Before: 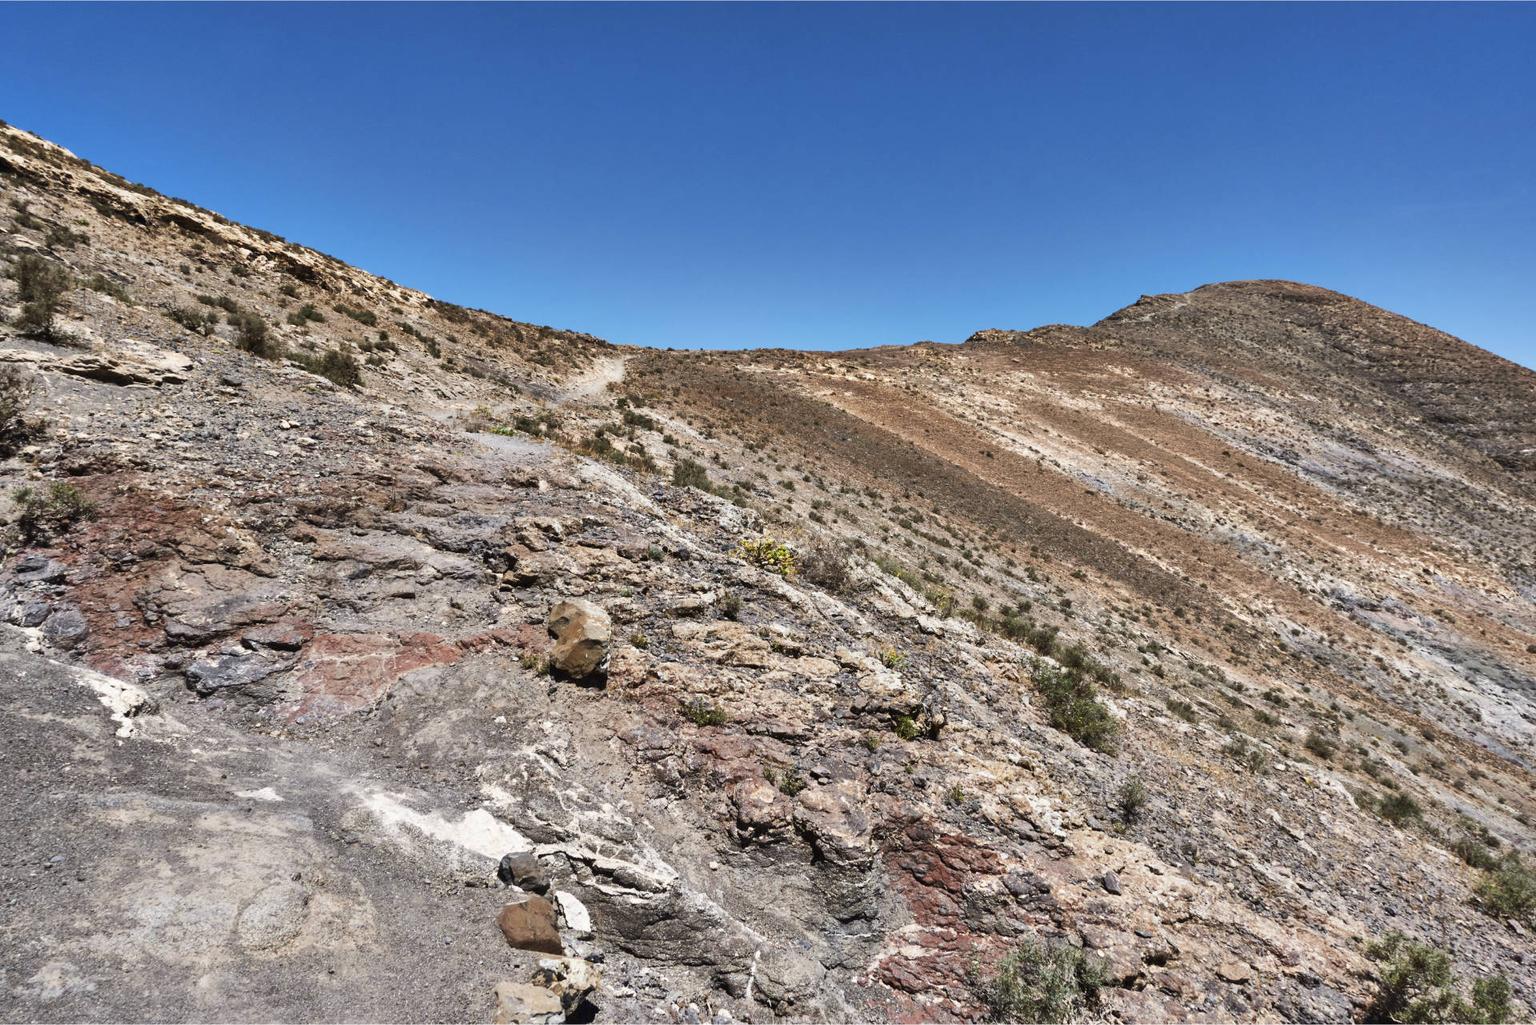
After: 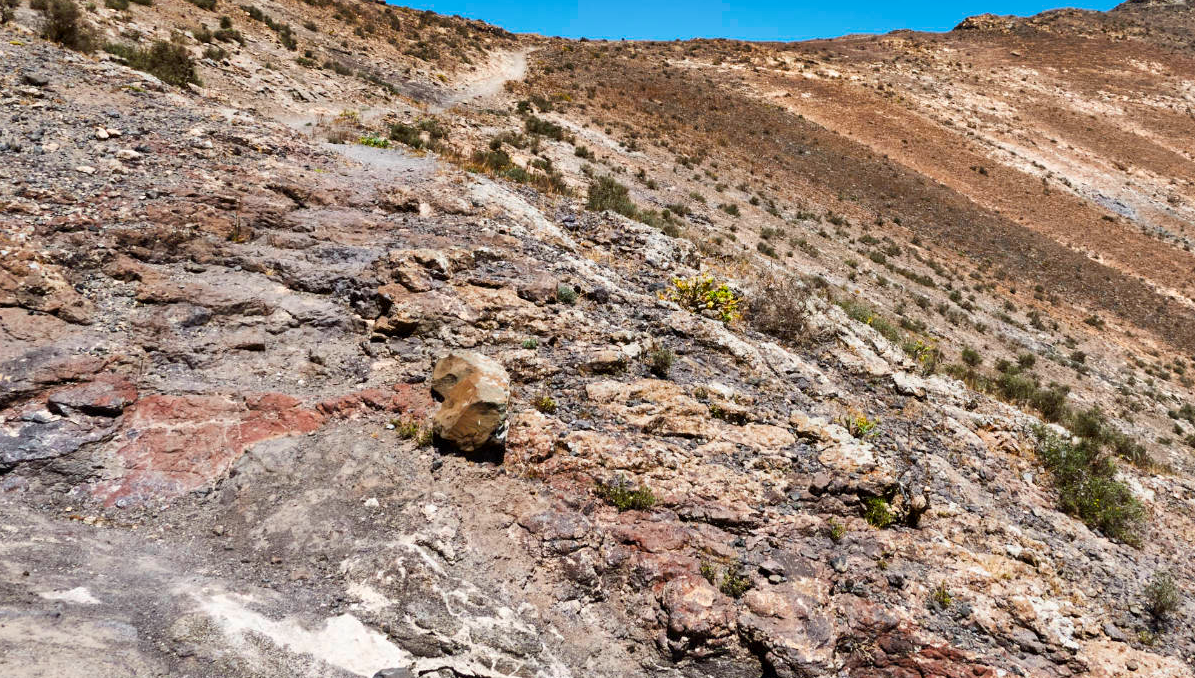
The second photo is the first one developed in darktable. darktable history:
exposure: black level correction 0.001, exposure 0.015 EV, compensate highlight preservation false
color balance rgb: perceptual saturation grading › global saturation 19.735%, global vibrance 3.682%
crop: left 13.246%, top 31.018%, right 24.502%, bottom 16.005%
